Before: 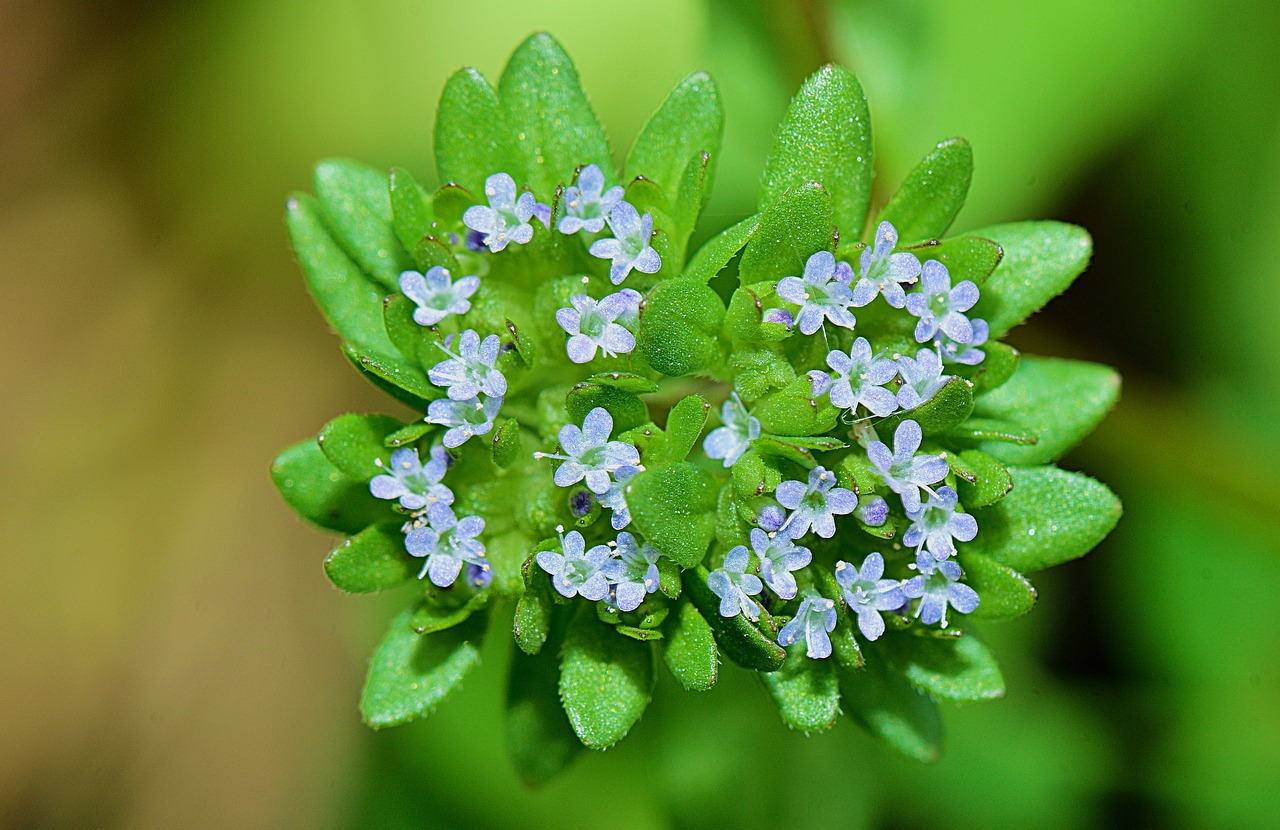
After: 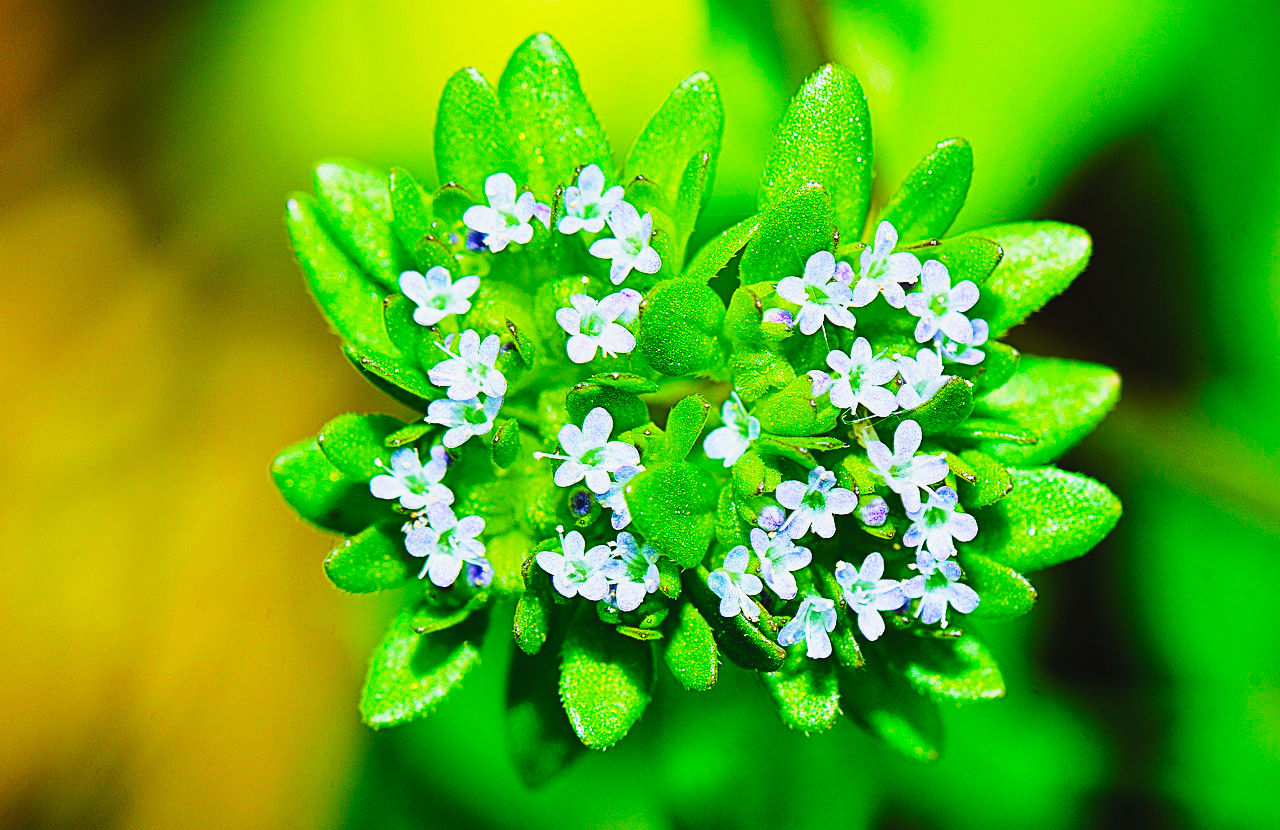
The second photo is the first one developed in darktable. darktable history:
exposure: exposure 0.291 EV, compensate highlight preservation false
color balance rgb: linear chroma grading › shadows -8.419%, linear chroma grading › global chroma 9.666%, perceptual saturation grading › global saturation 25.017%, global vibrance 14.494%
tone curve: curves: ch0 [(0, 0.031) (0.145, 0.106) (0.319, 0.269) (0.495, 0.544) (0.707, 0.833) (0.859, 0.931) (1, 0.967)]; ch1 [(0, 0) (0.279, 0.218) (0.424, 0.411) (0.495, 0.504) (0.538, 0.55) (0.578, 0.595) (0.707, 0.778) (1, 1)]; ch2 [(0, 0) (0.125, 0.089) (0.353, 0.329) (0.436, 0.432) (0.552, 0.554) (0.615, 0.674) (1, 1)], preserve colors none
